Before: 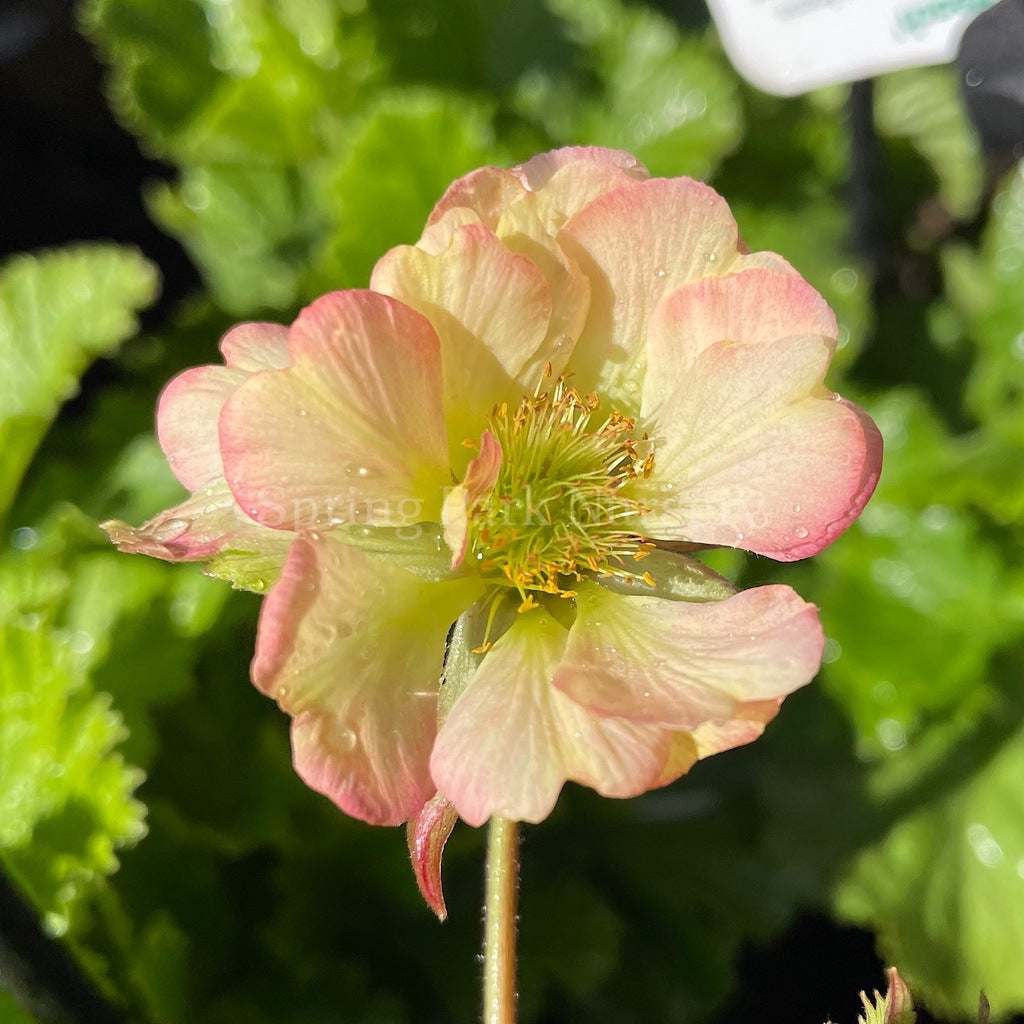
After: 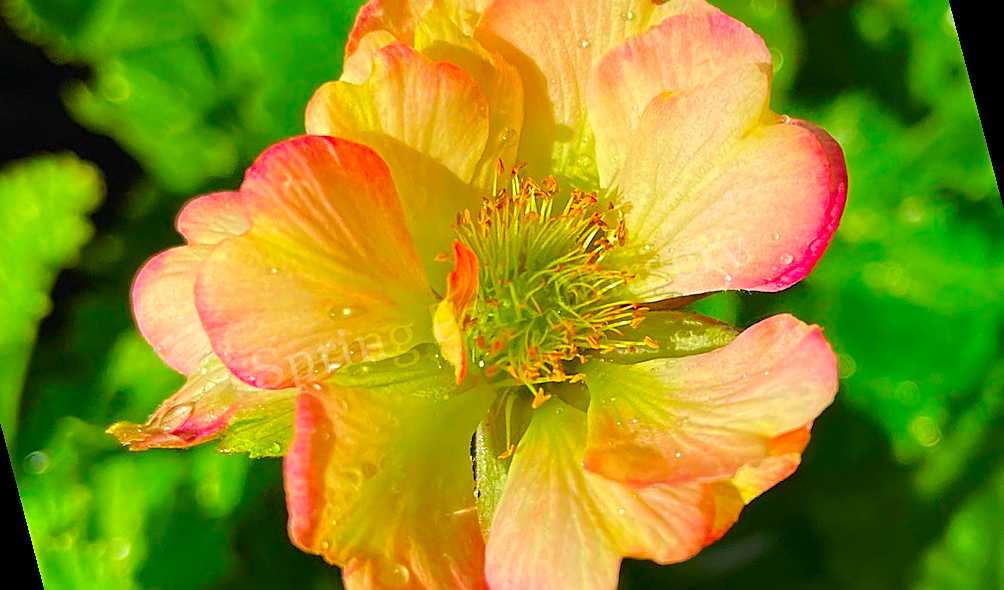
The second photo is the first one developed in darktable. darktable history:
rotate and perspective: rotation -14.8°, crop left 0.1, crop right 0.903, crop top 0.25, crop bottom 0.748
color correction: saturation 2.15
crop and rotate: top 0%, bottom 5.097%
sharpen: on, module defaults
